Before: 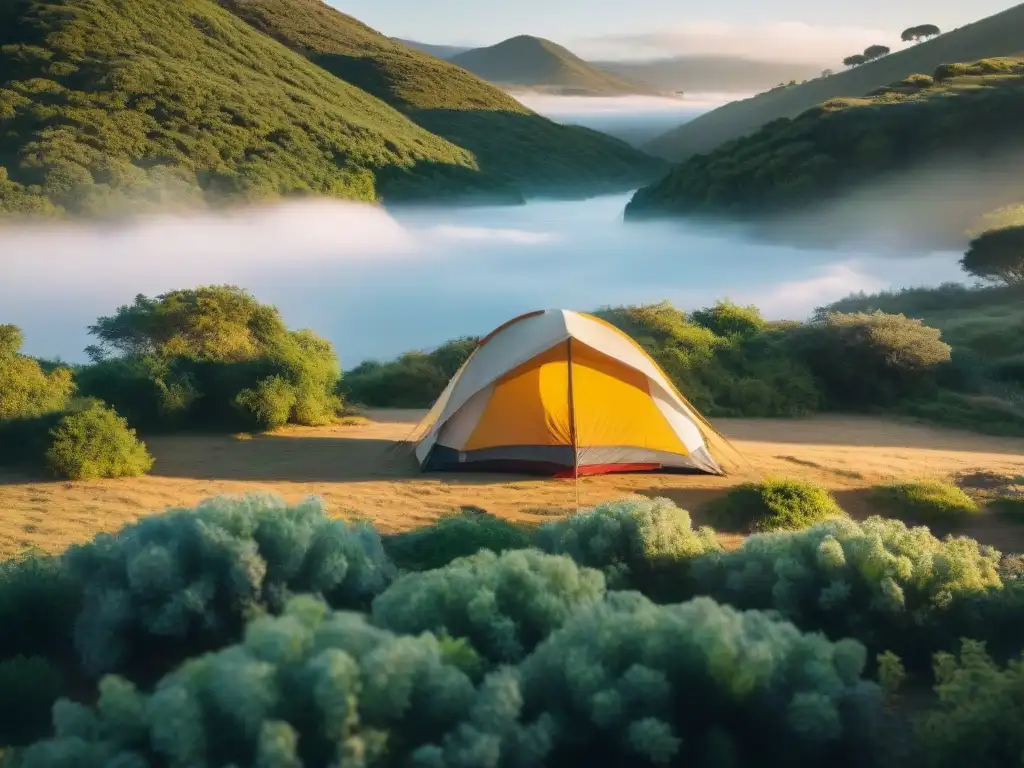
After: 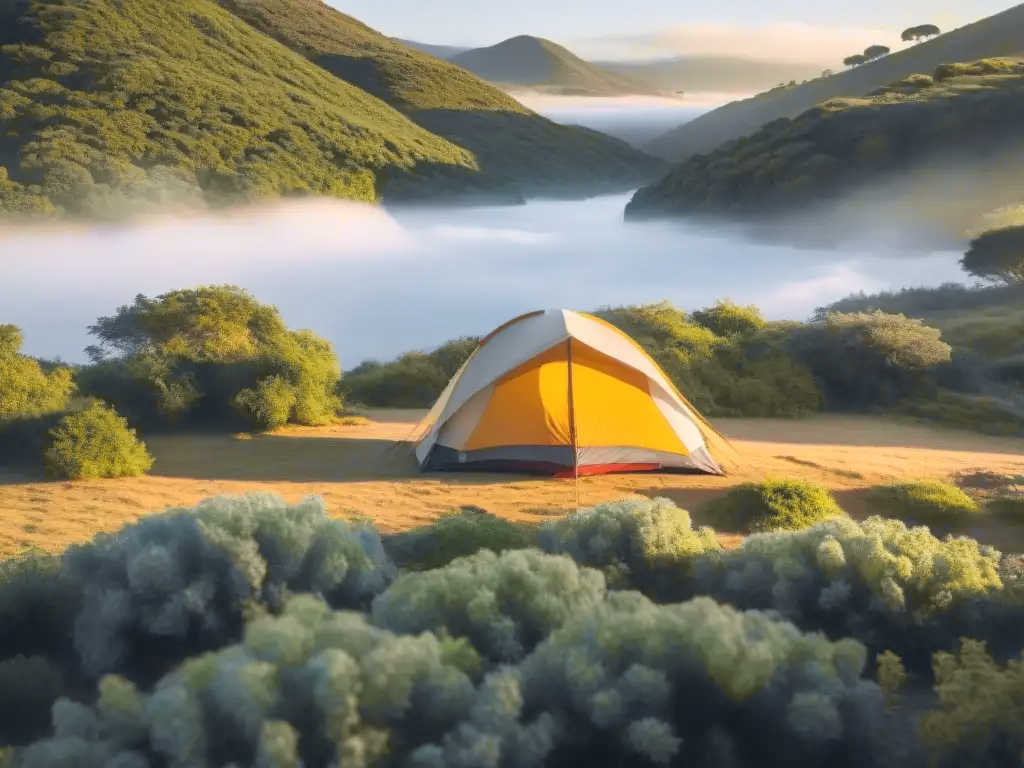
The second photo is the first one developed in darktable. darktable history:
exposure: compensate exposure bias true, compensate highlight preservation false
tone curve: curves: ch0 [(0, 0) (0.15, 0.17) (0.452, 0.437) (0.611, 0.588) (0.751, 0.749) (1, 1)]; ch1 [(0, 0) (0.325, 0.327) (0.412, 0.45) (0.453, 0.484) (0.5, 0.501) (0.541, 0.55) (0.617, 0.612) (0.695, 0.697) (1, 1)]; ch2 [(0, 0) (0.386, 0.397) (0.452, 0.459) (0.505, 0.498) (0.524, 0.547) (0.574, 0.566) (0.633, 0.641) (1, 1)], color space Lab, independent channels, preserve colors none
contrast brightness saturation: brightness 0.139
